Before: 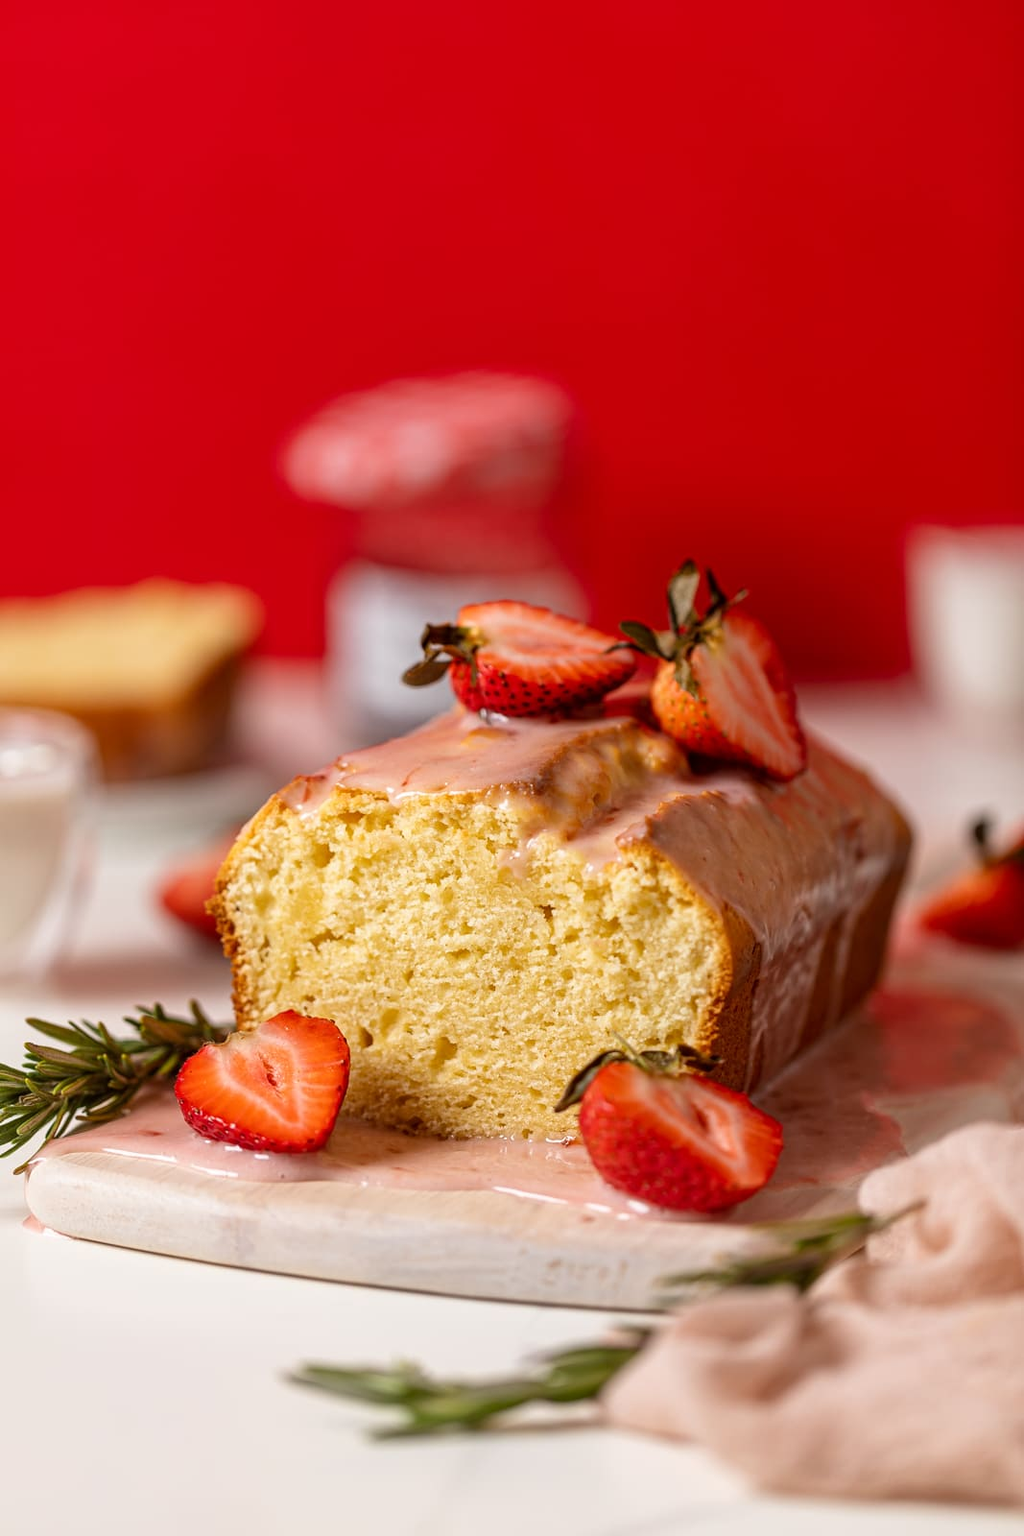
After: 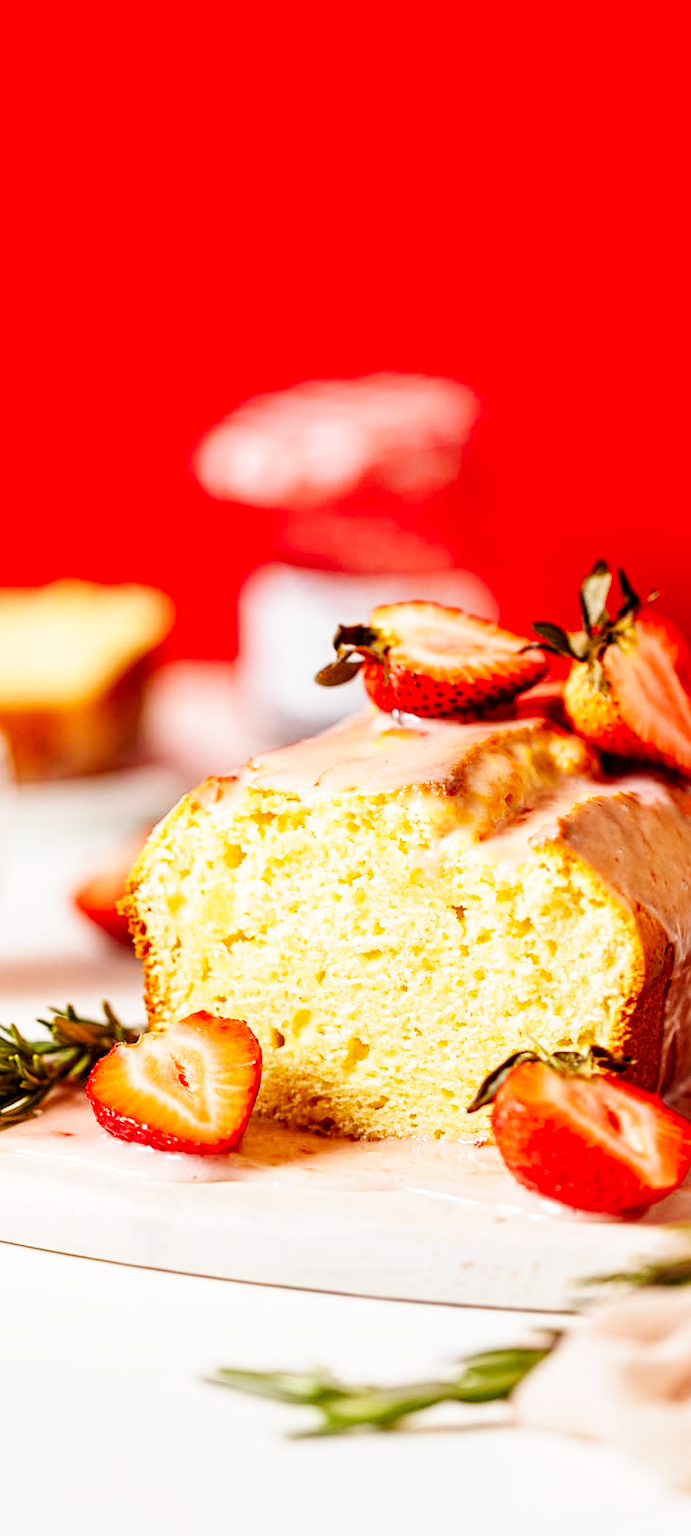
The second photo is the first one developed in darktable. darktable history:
local contrast: highlights 103%, shadows 98%, detail 119%, midtone range 0.2
crop and rotate: left 8.687%, right 23.754%
base curve: curves: ch0 [(0, 0) (0, 0.001) (0.001, 0.001) (0.004, 0.002) (0.007, 0.004) (0.015, 0.013) (0.033, 0.045) (0.052, 0.096) (0.075, 0.17) (0.099, 0.241) (0.163, 0.42) (0.219, 0.55) (0.259, 0.616) (0.327, 0.722) (0.365, 0.765) (0.522, 0.873) (0.547, 0.881) (0.689, 0.919) (0.826, 0.952) (1, 1)], preserve colors none
